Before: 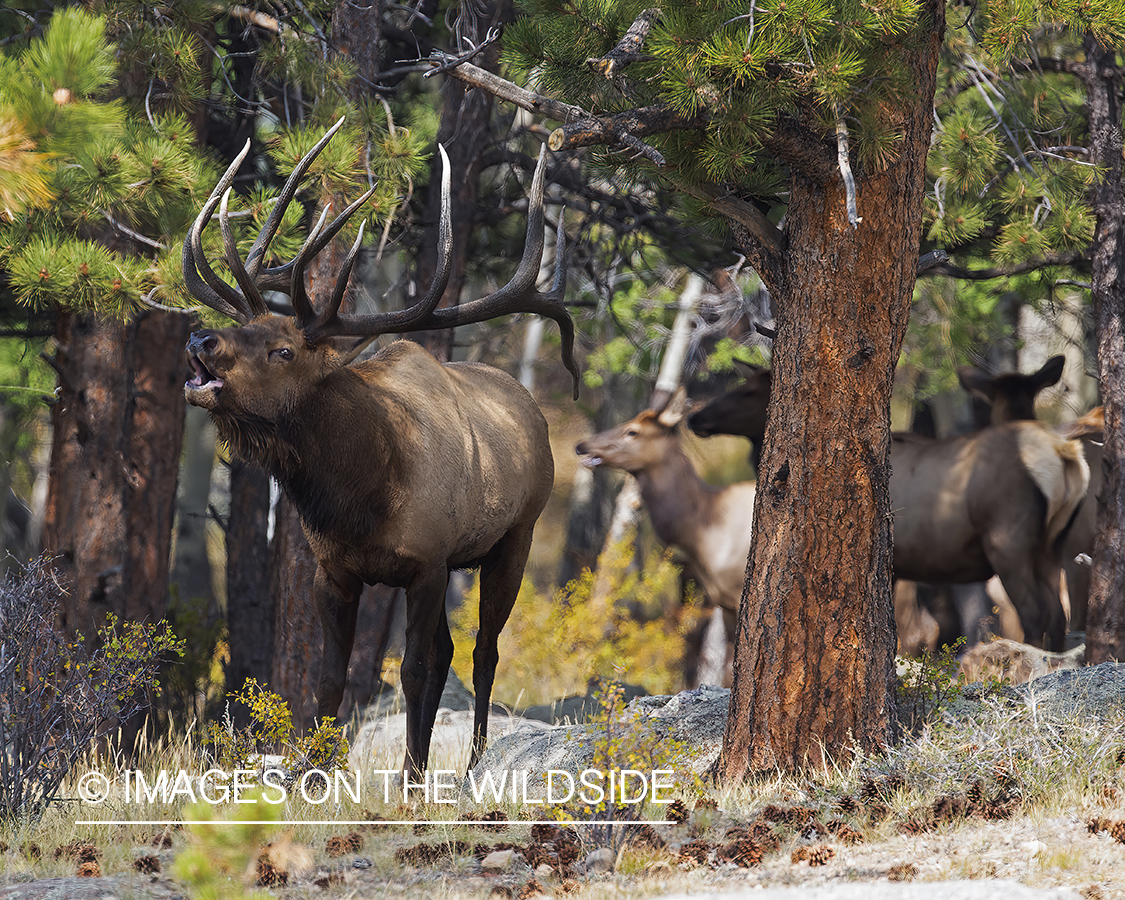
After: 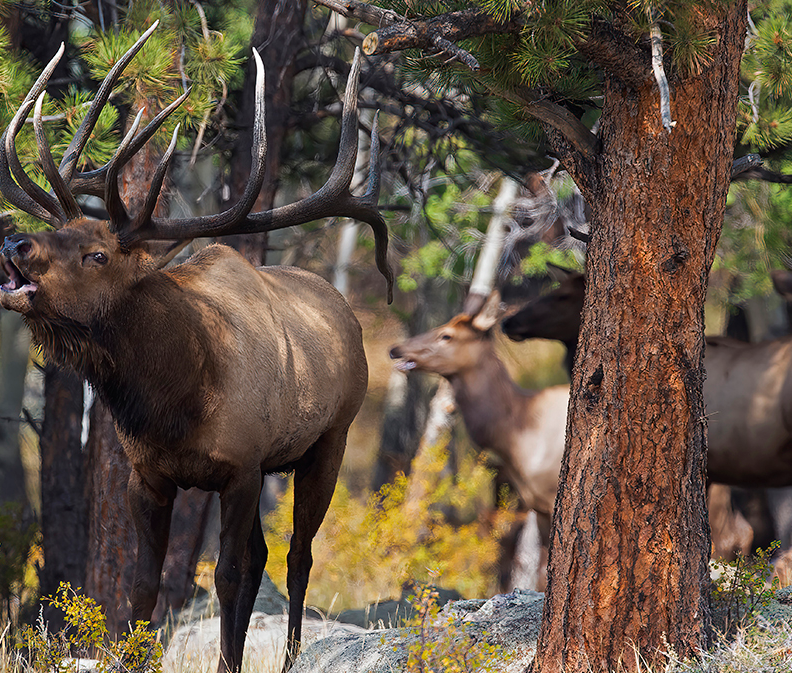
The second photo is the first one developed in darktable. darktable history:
crop and rotate: left 16.565%, top 10.73%, right 12.95%, bottom 14.475%
